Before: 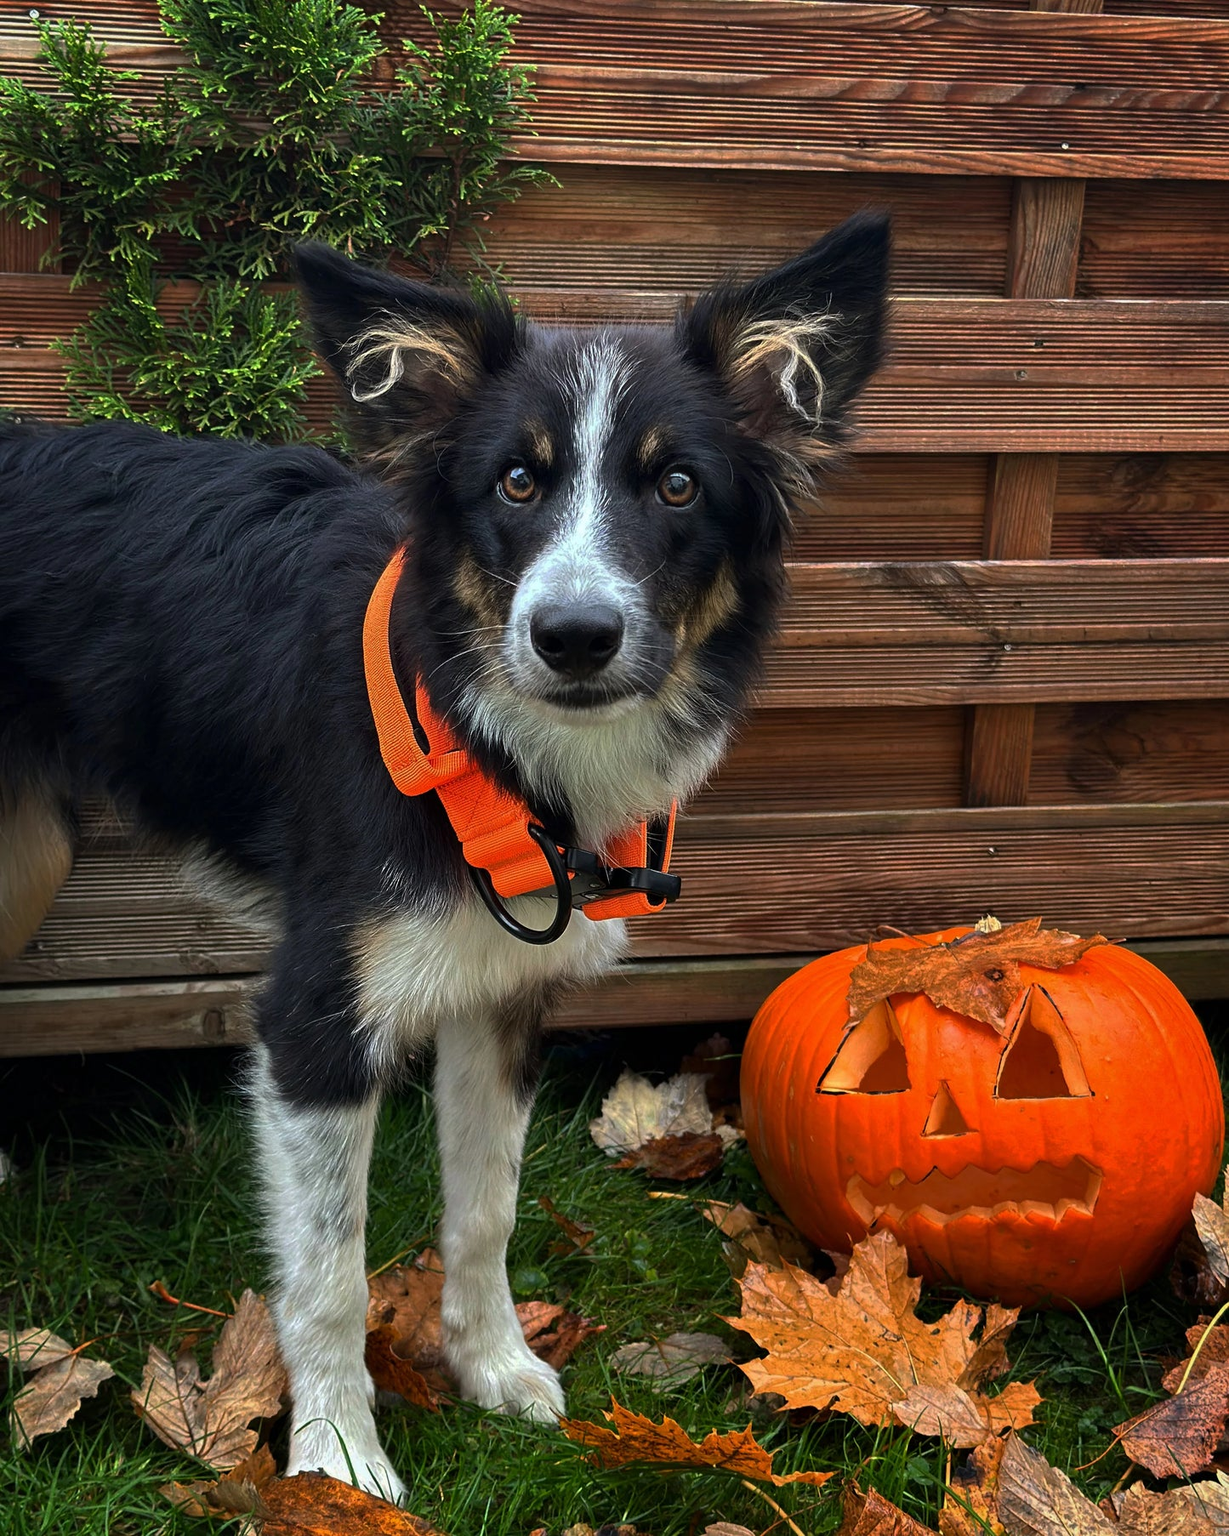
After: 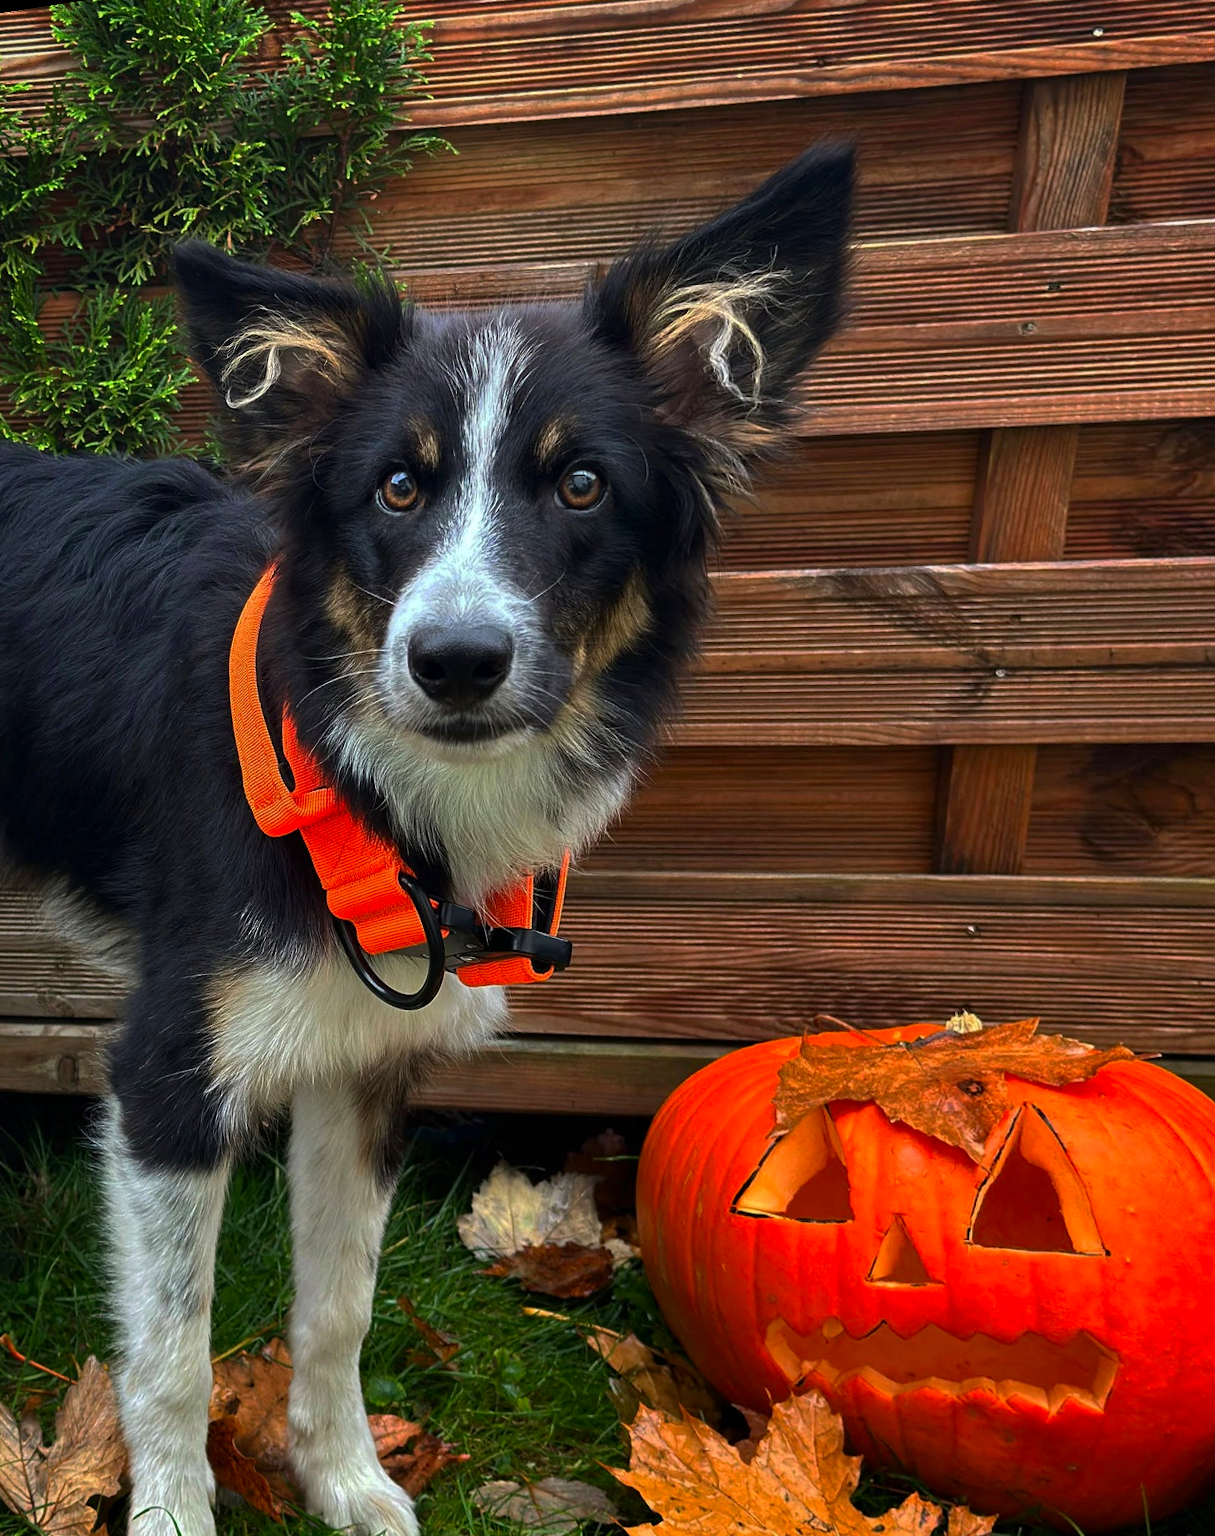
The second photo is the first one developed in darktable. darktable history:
rotate and perspective: rotation 1.69°, lens shift (vertical) -0.023, lens shift (horizontal) -0.291, crop left 0.025, crop right 0.988, crop top 0.092, crop bottom 0.842
crop: left 7.598%, right 7.873%
color contrast: green-magenta contrast 1.2, blue-yellow contrast 1.2
